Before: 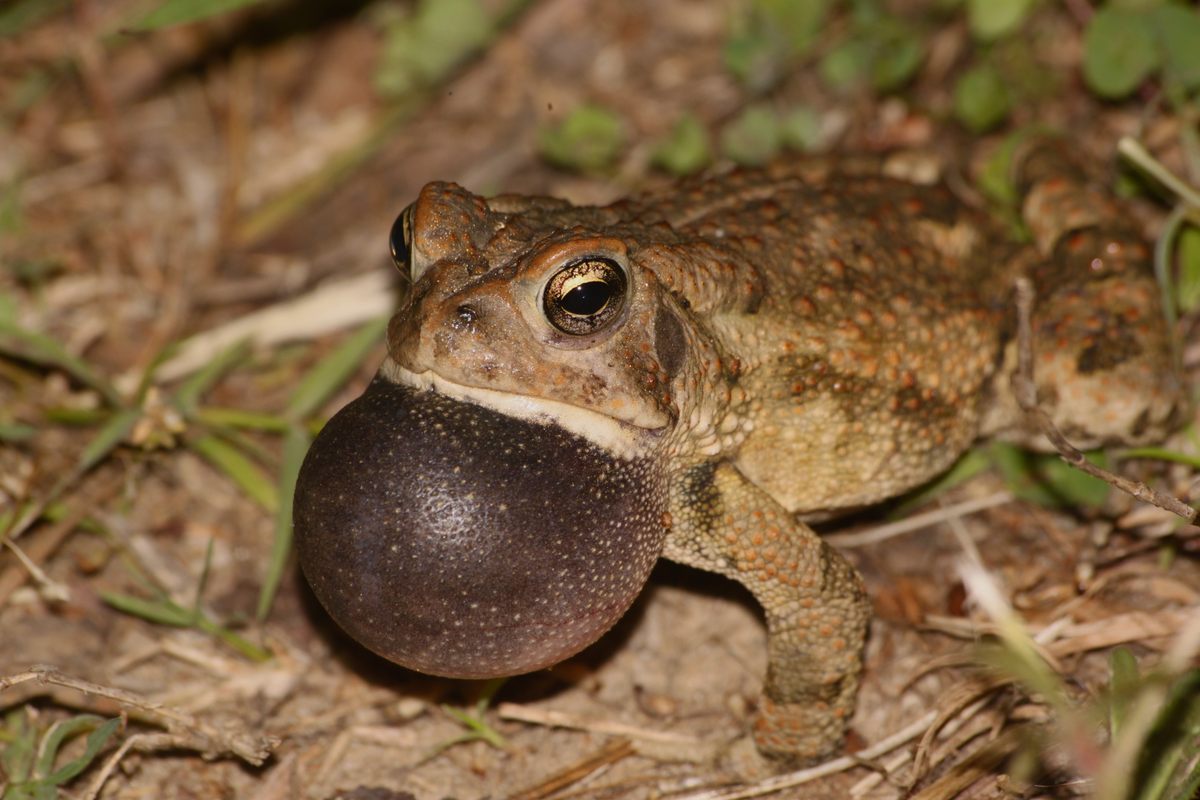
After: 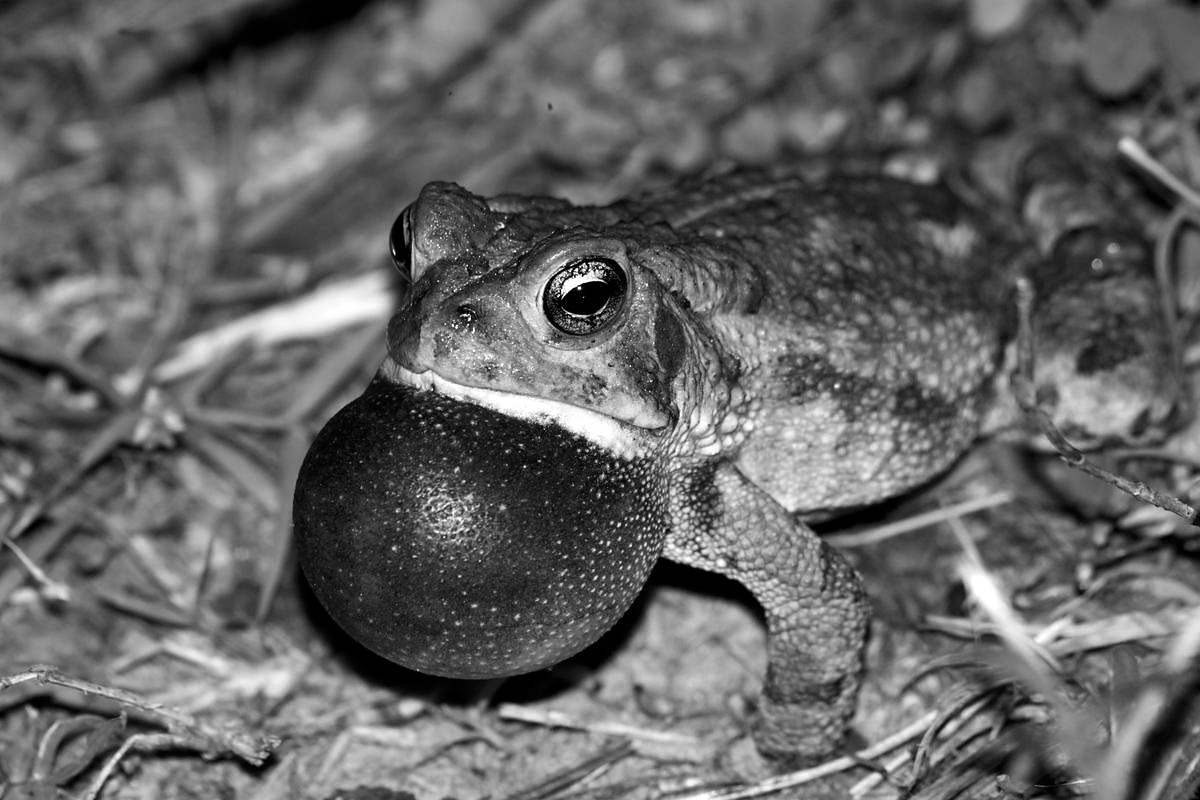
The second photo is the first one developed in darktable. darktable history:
sharpen: radius 1.559, amount 0.373, threshold 1.271
color balance rgb: shadows lift › luminance -7.7%, shadows lift › chroma 2.13%, shadows lift › hue 200.79°, power › luminance -7.77%, power › chroma 2.27%, power › hue 220.69°, highlights gain › luminance 15.15%, highlights gain › chroma 4%, highlights gain › hue 209.35°, global offset › luminance -0.21%, global offset › chroma 0.27%, perceptual saturation grading › global saturation 24.42%, perceptual saturation grading › highlights -24.42%, perceptual saturation grading › mid-tones 24.42%, perceptual saturation grading › shadows 40%, perceptual brilliance grading › global brilliance -5%, perceptual brilliance grading › highlights 24.42%, perceptual brilliance grading › mid-tones 7%, perceptual brilliance grading › shadows -5%
white balance: red 0.926, green 1.003, blue 1.133
monochrome: a 32, b 64, size 2.3
